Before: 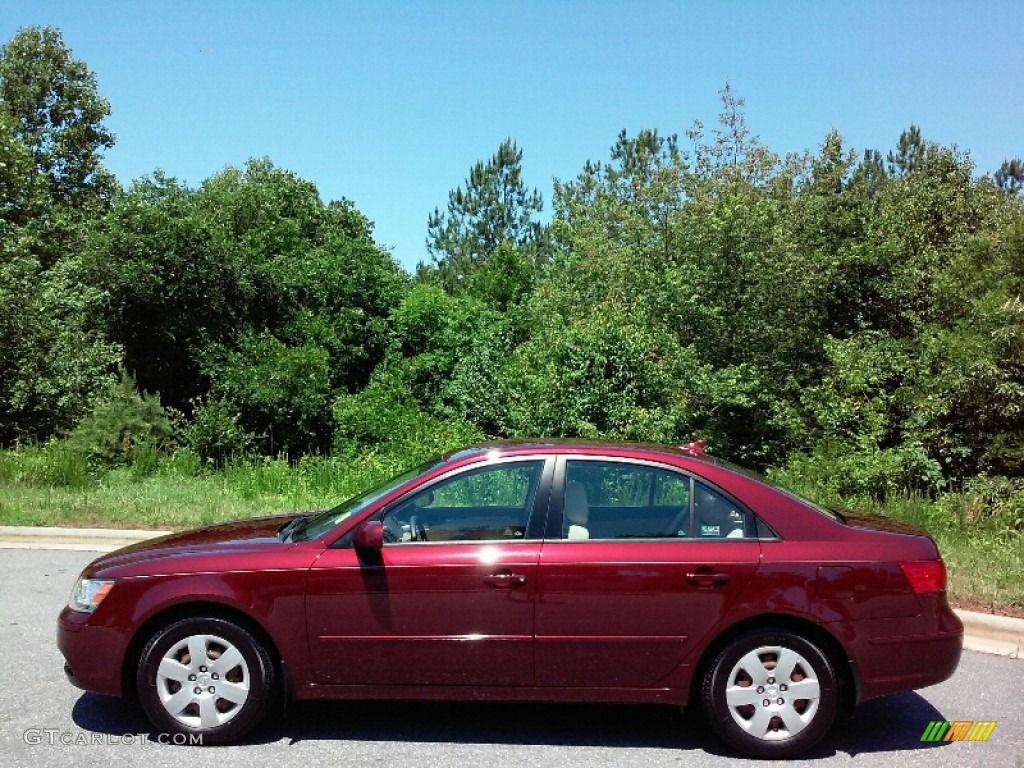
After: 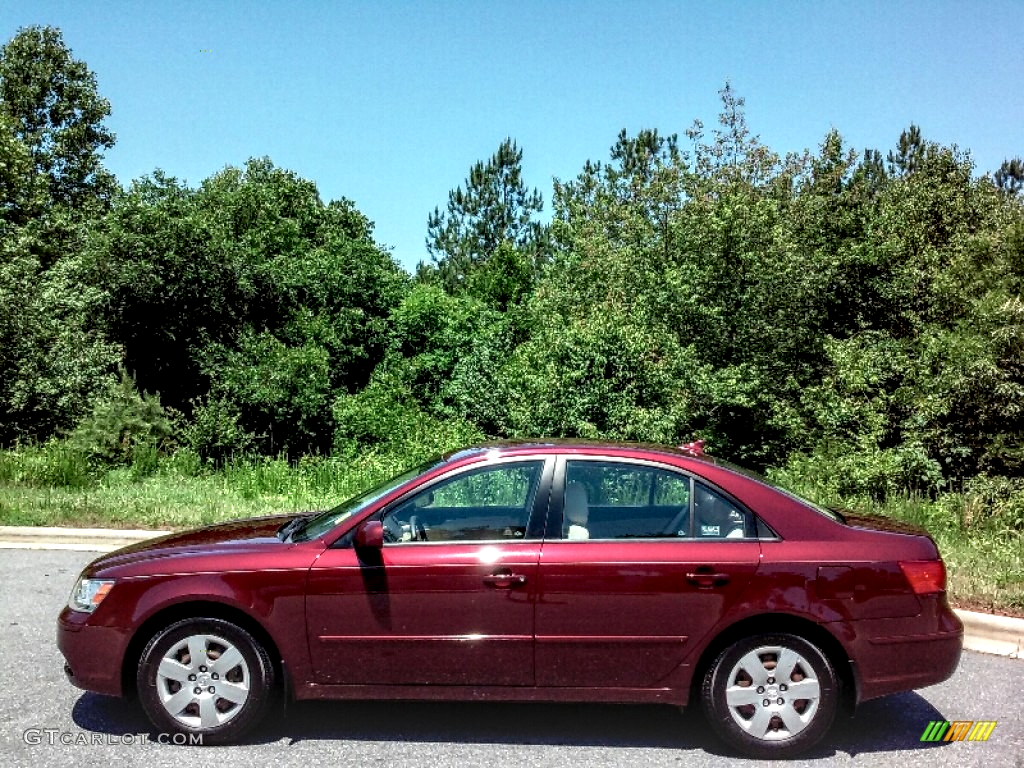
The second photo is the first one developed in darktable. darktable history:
local contrast: highlights 2%, shadows 2%, detail 182%
